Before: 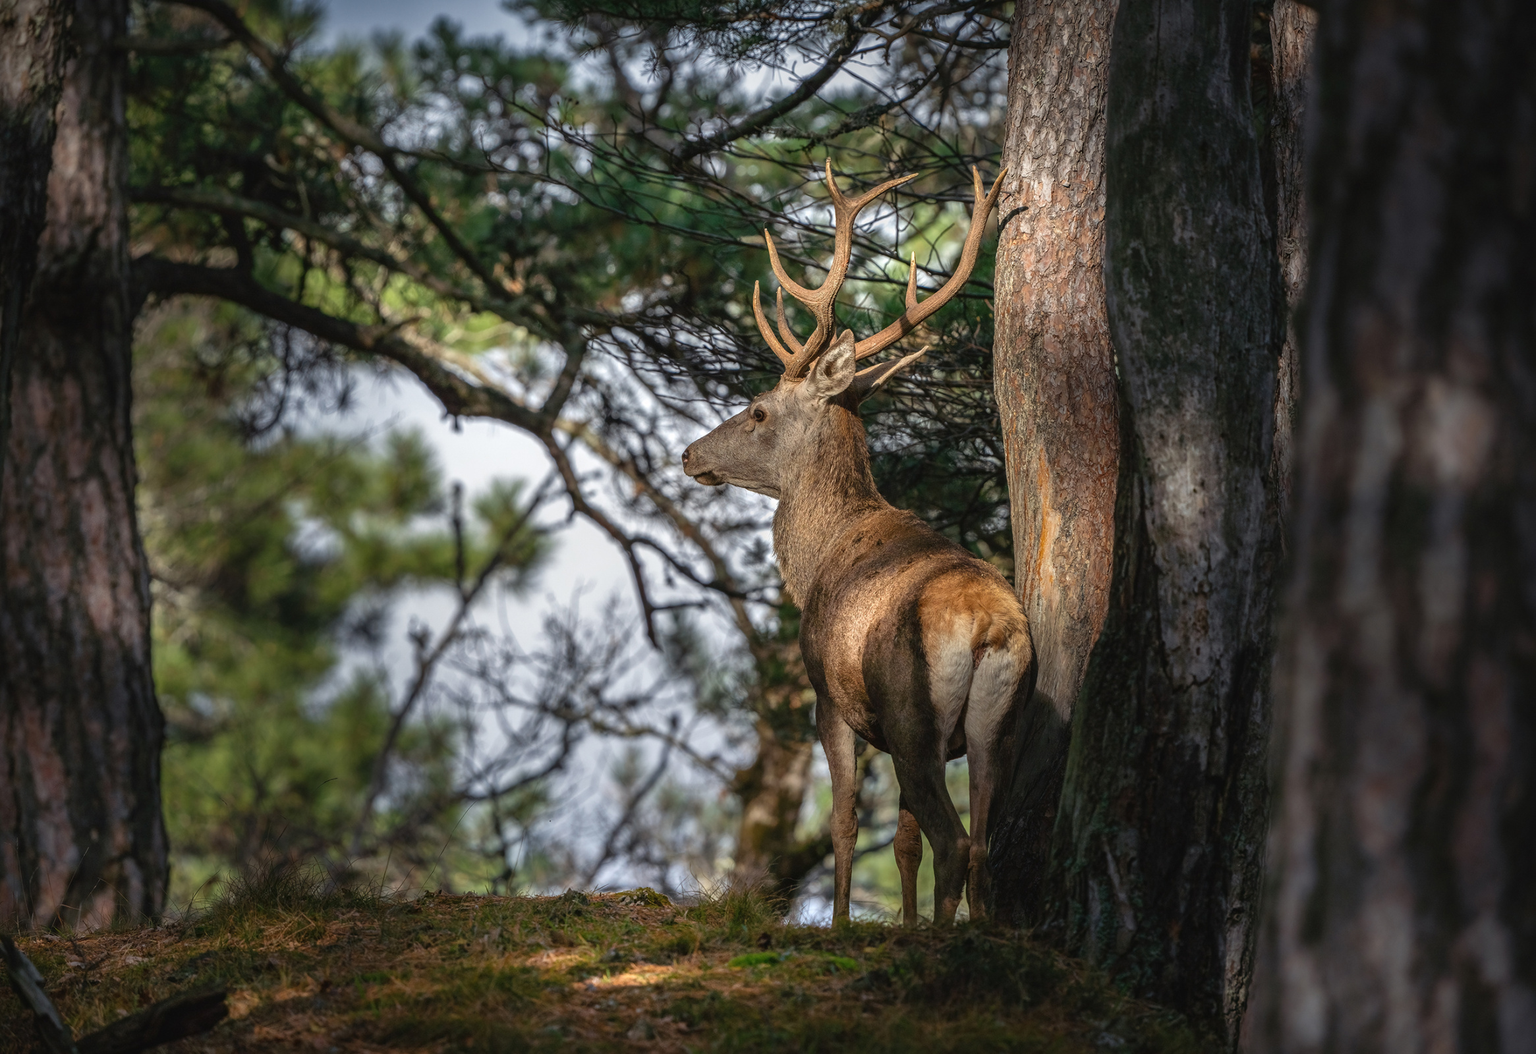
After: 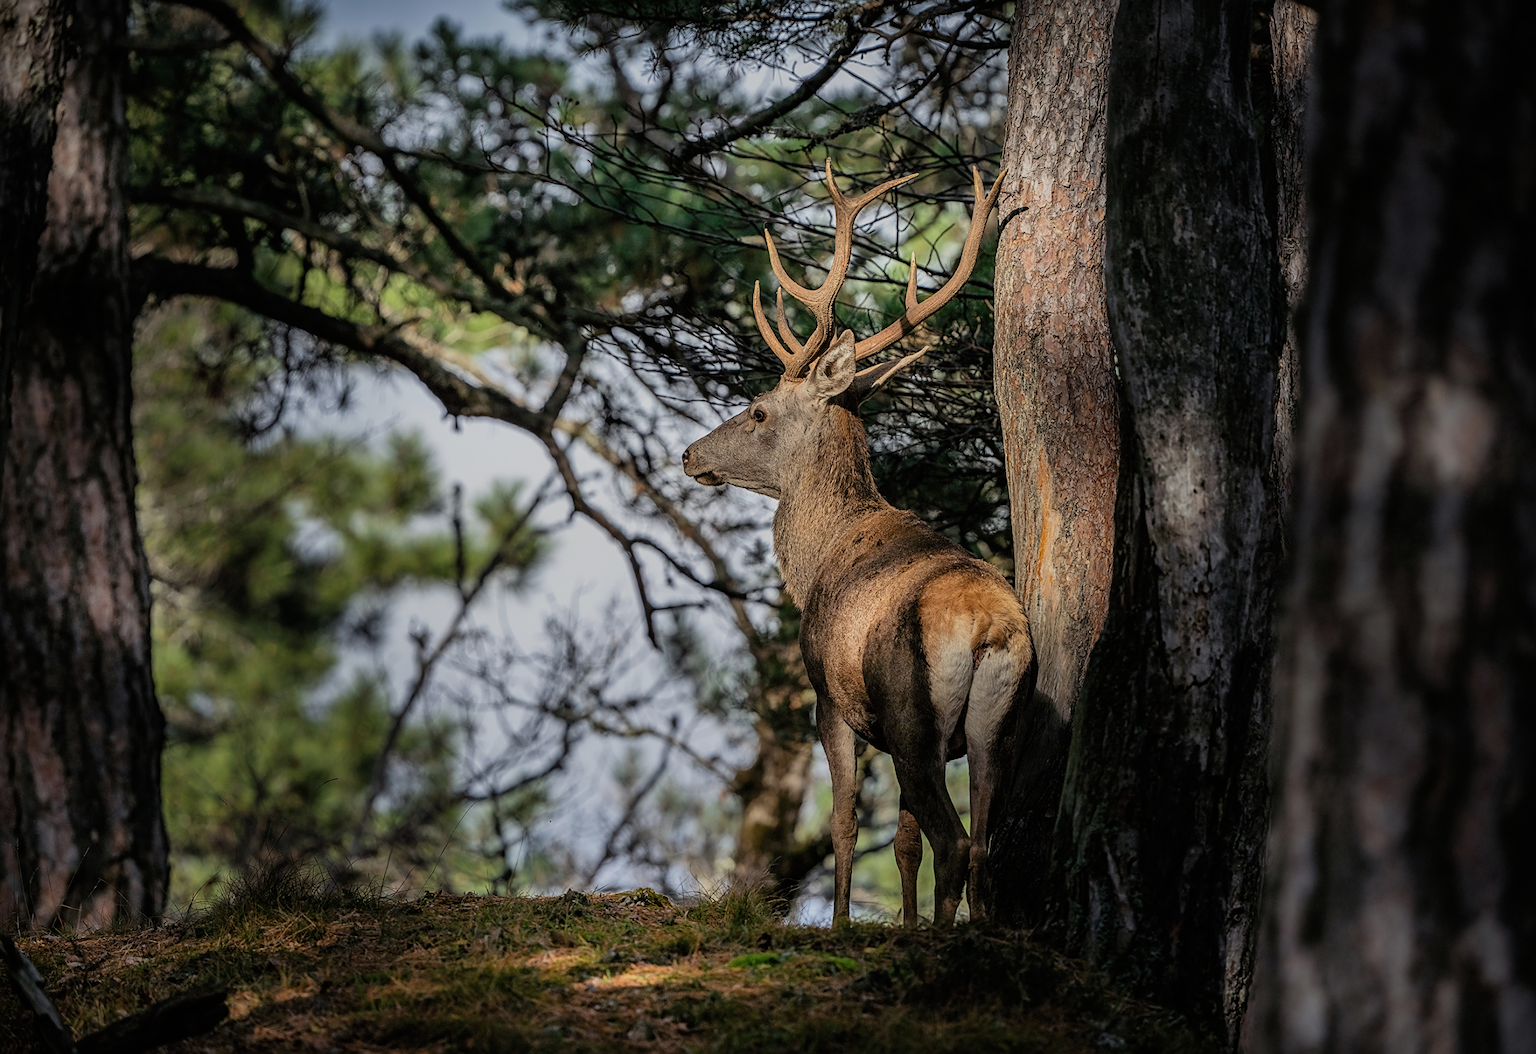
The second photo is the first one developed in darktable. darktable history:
sharpen: on, module defaults
filmic rgb: black relative exposure -7.15 EV, white relative exposure 5.36 EV, hardness 3.02, color science v6 (2022)
